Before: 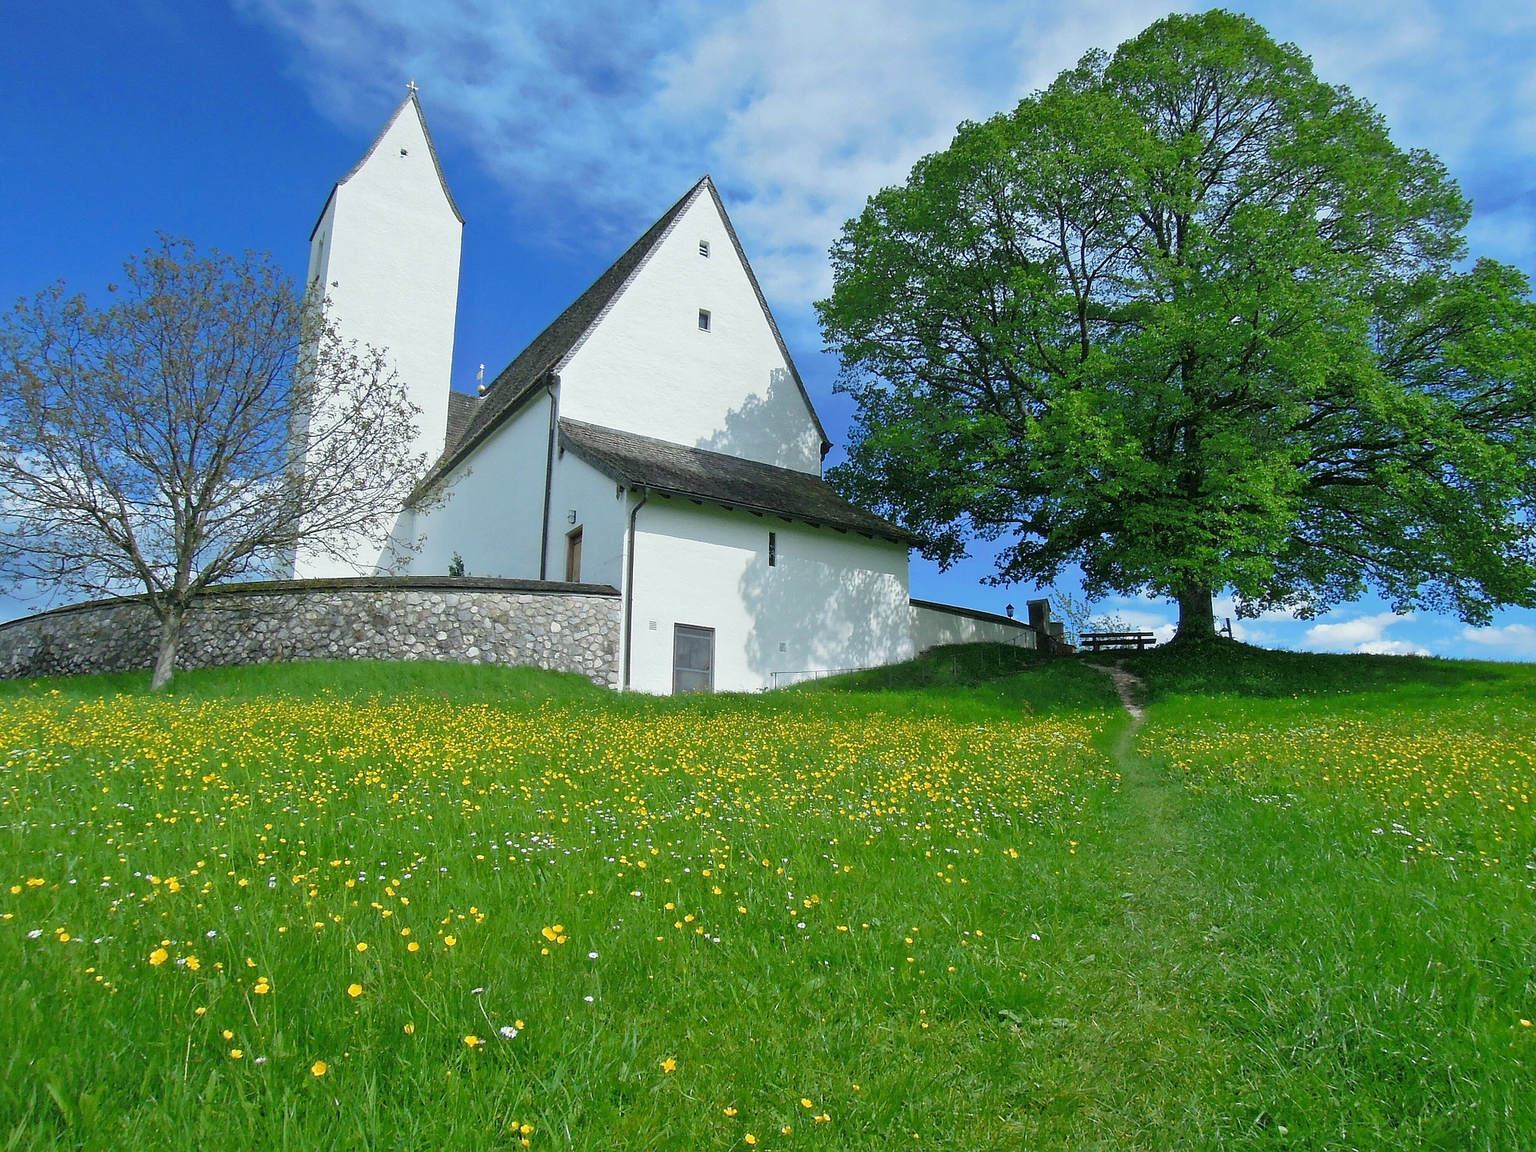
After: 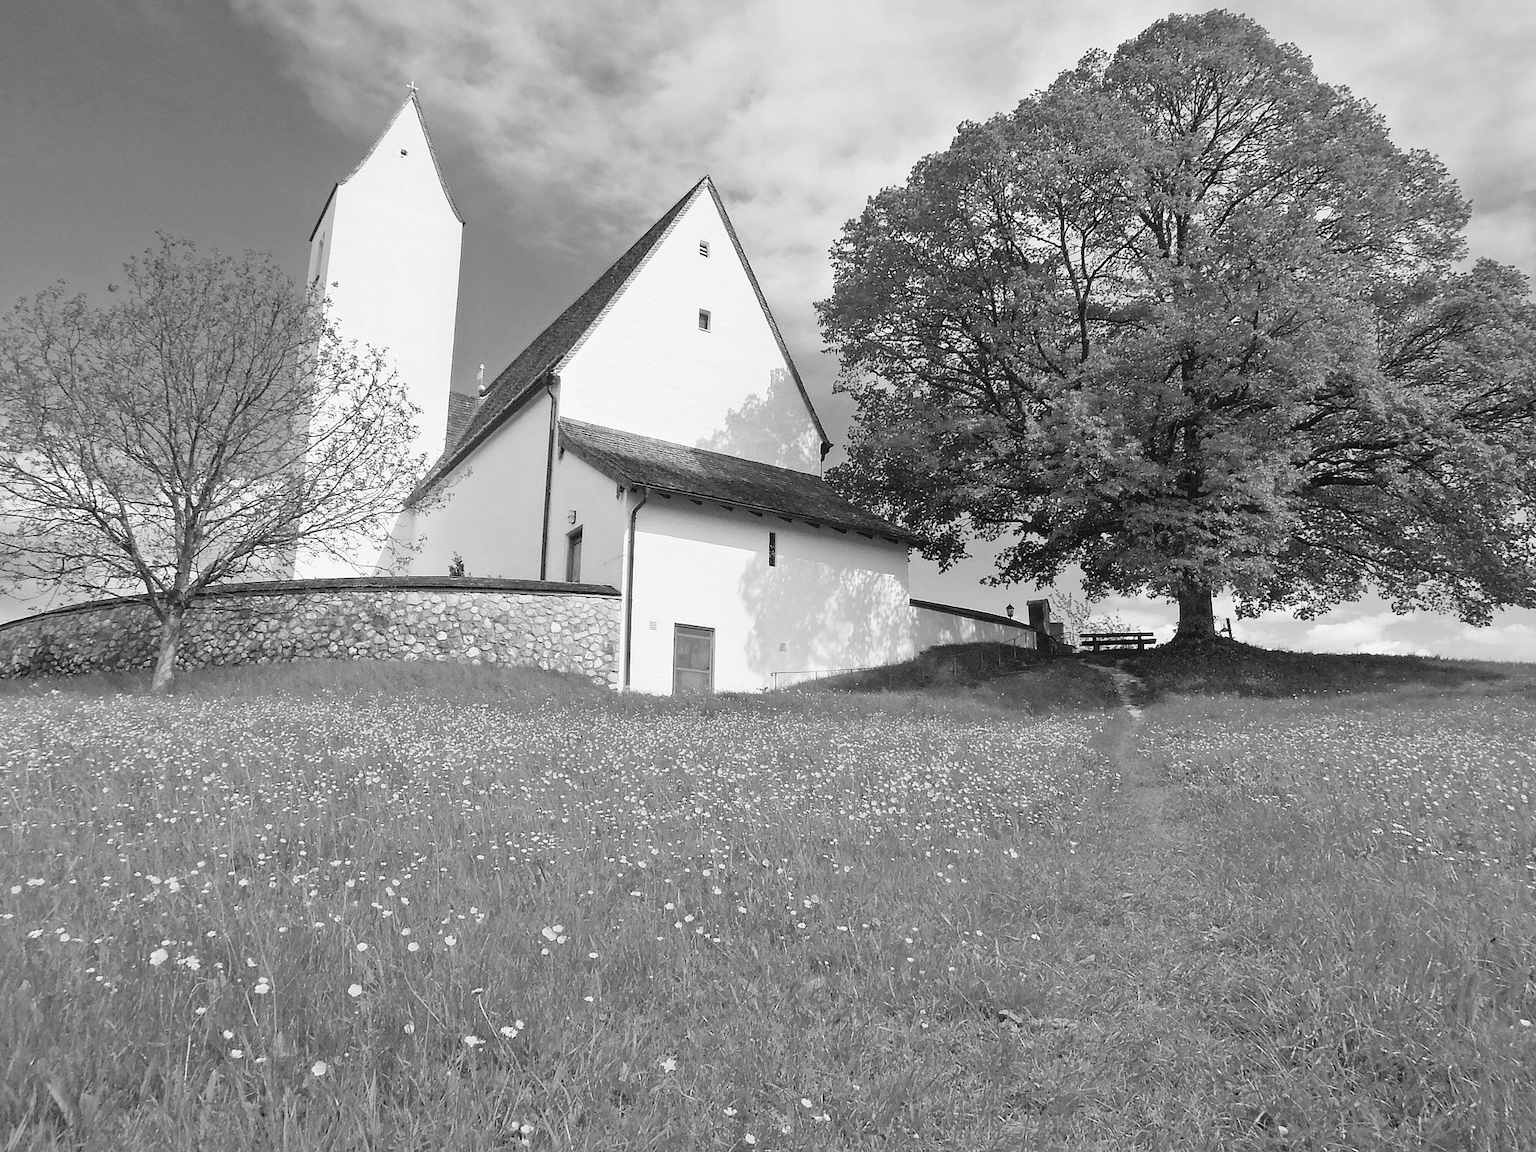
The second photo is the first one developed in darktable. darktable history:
monochrome: on, module defaults
contrast brightness saturation: contrast 0.2, brightness 0.2, saturation 0.8
tone equalizer: on, module defaults
